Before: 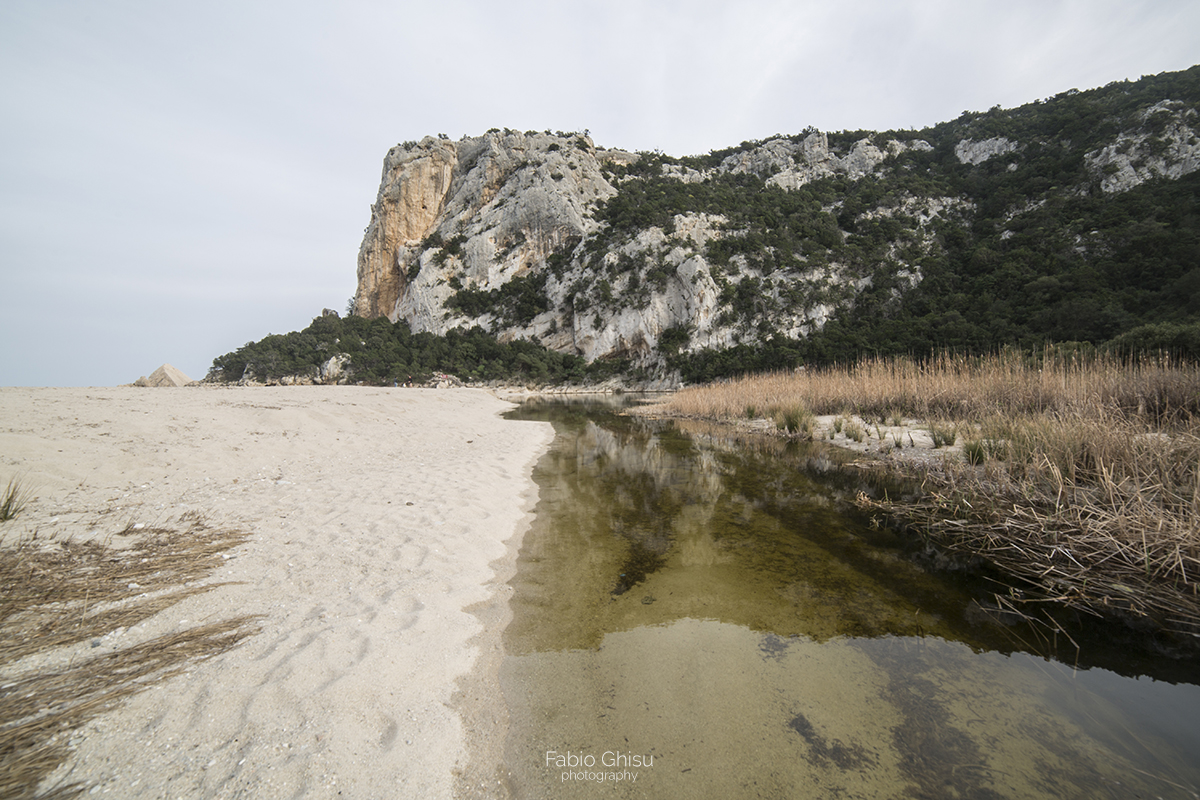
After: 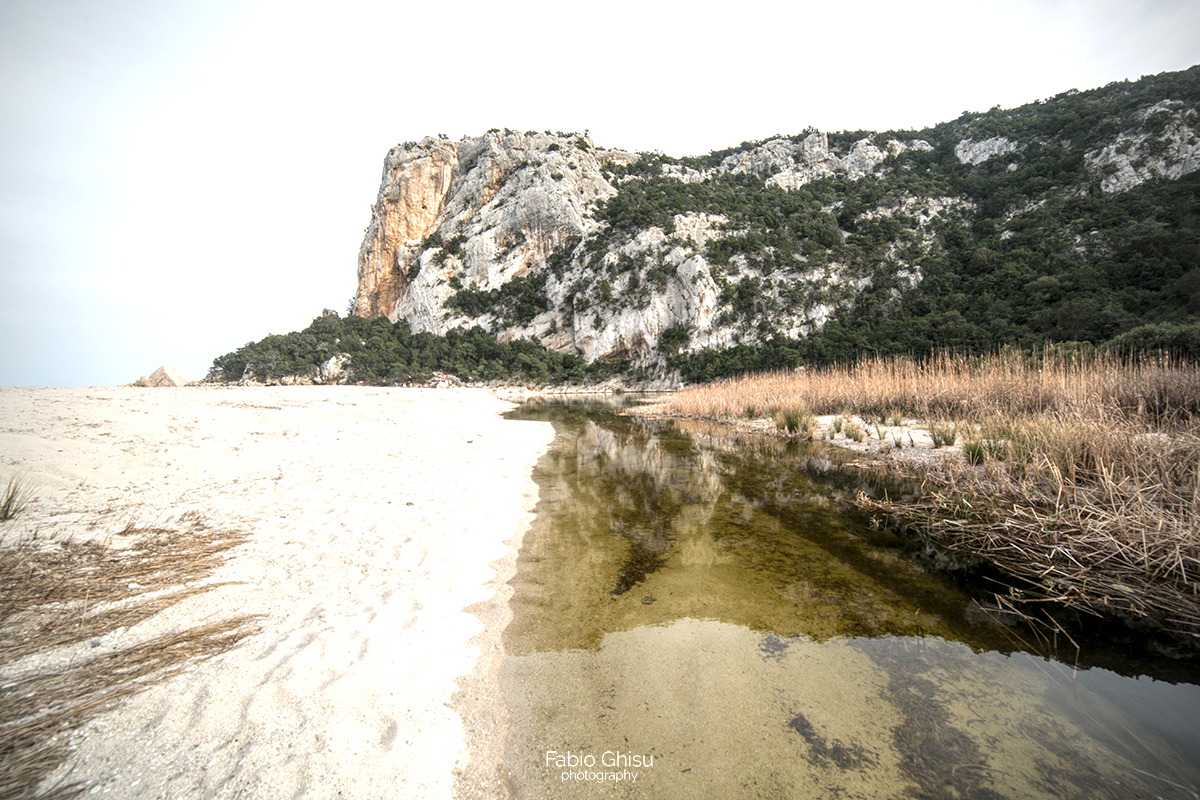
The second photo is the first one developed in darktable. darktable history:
vignetting: on, module defaults
local contrast: highlights 98%, shadows 85%, detail 160%, midtone range 0.2
exposure: compensate exposure bias true, compensate highlight preservation false
